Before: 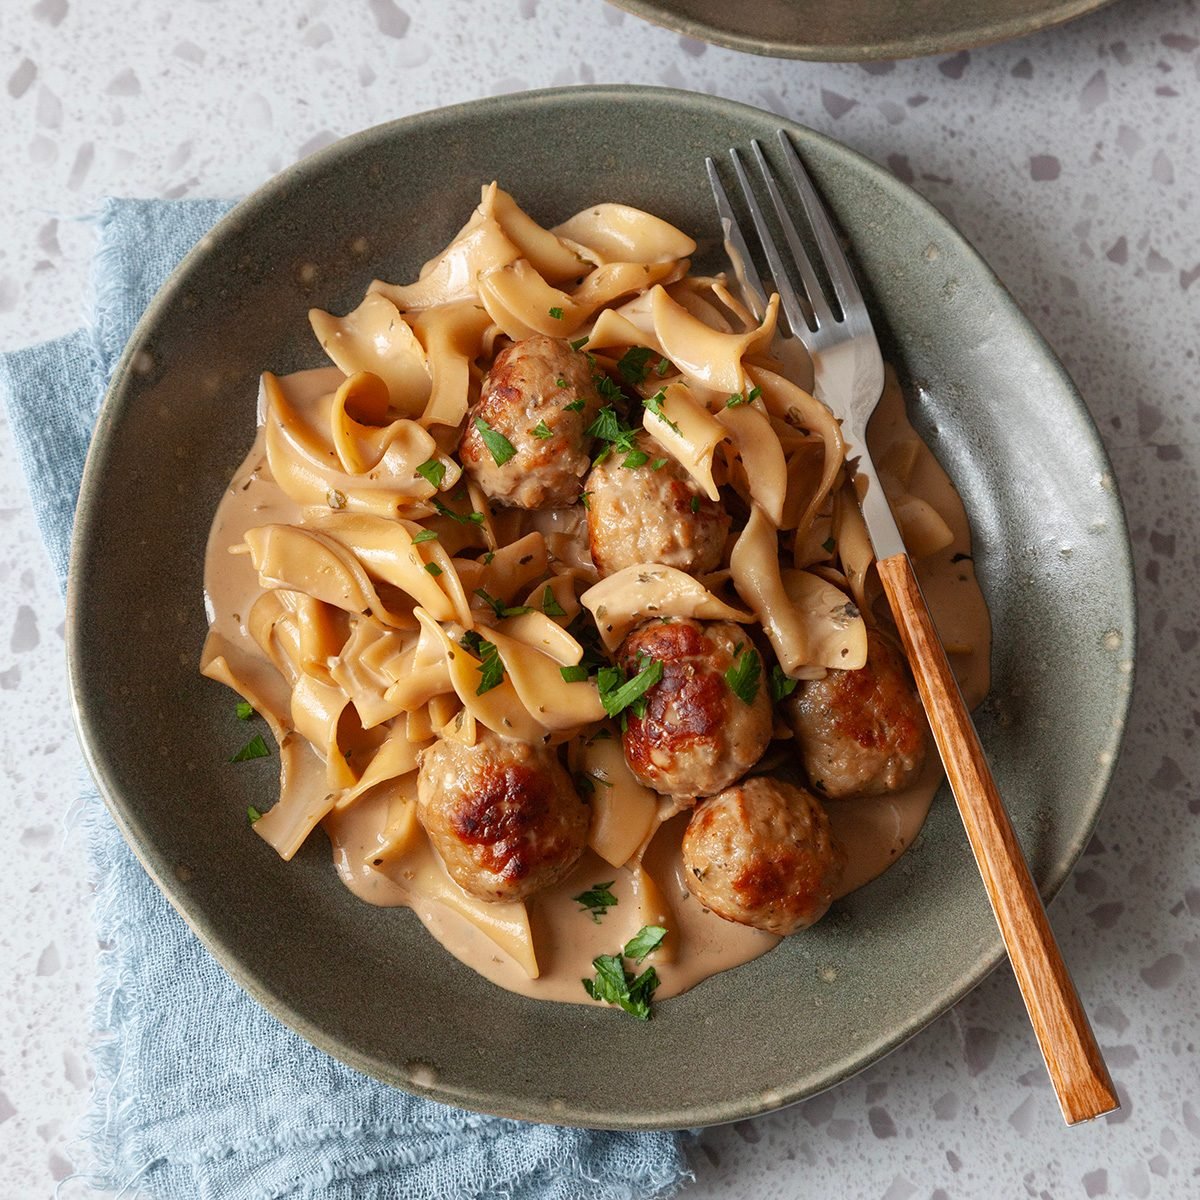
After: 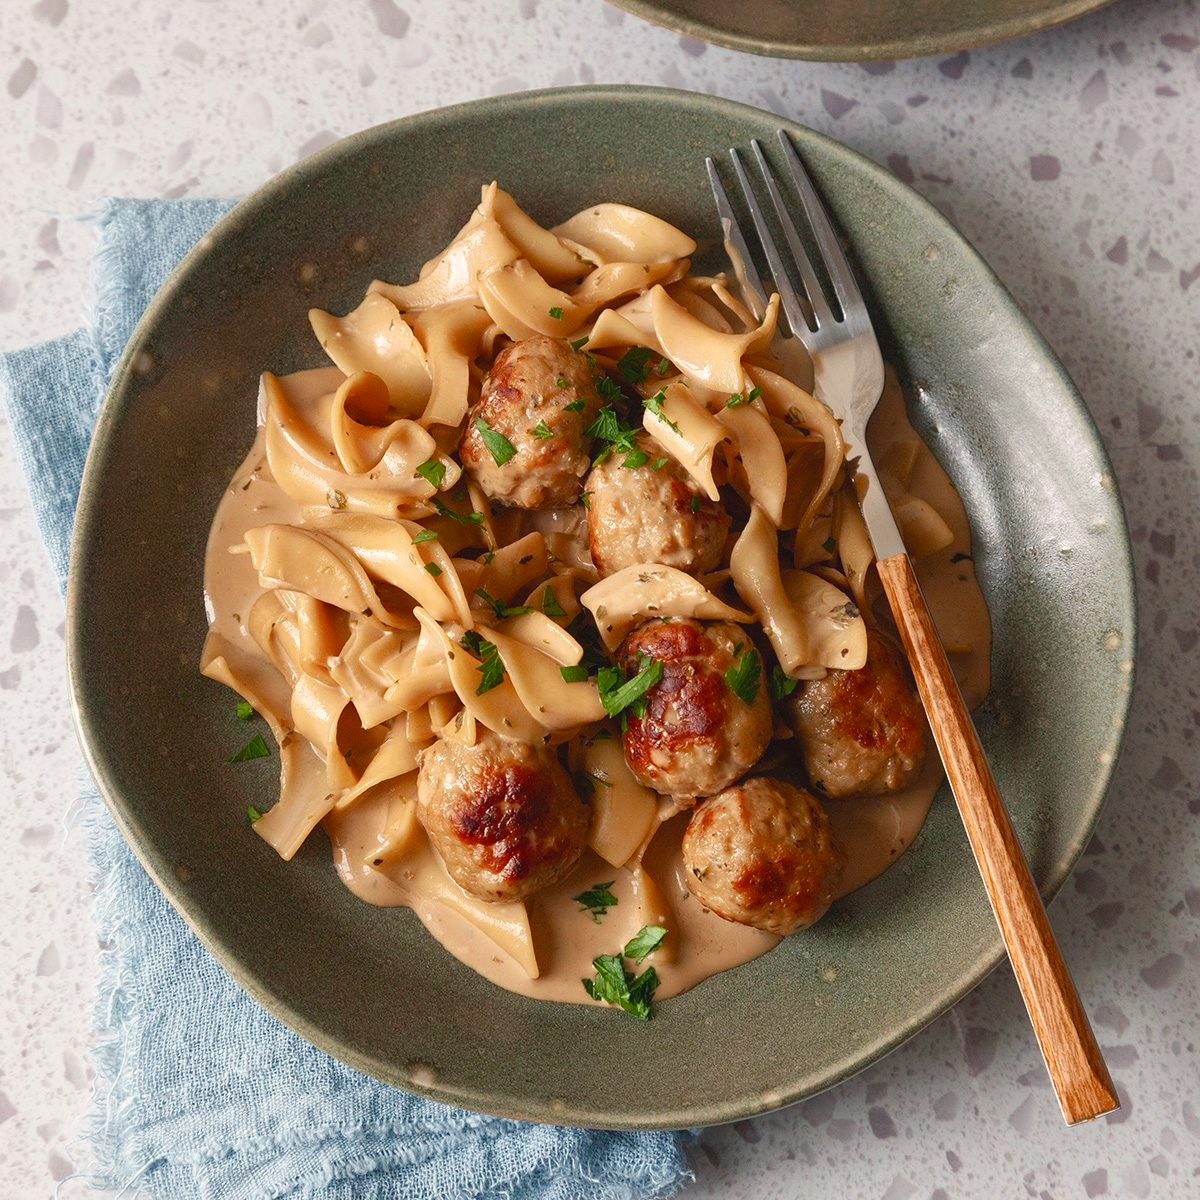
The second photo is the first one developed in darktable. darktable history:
color balance rgb: shadows lift › chroma 2%, shadows lift › hue 250°, power › hue 326.4°, highlights gain › chroma 2%, highlights gain › hue 64.8°, global offset › luminance 0.5%, global offset › hue 58.8°, perceptual saturation grading › highlights -25%, perceptual saturation grading › shadows 30%, global vibrance 15%
velvia: on, module defaults
